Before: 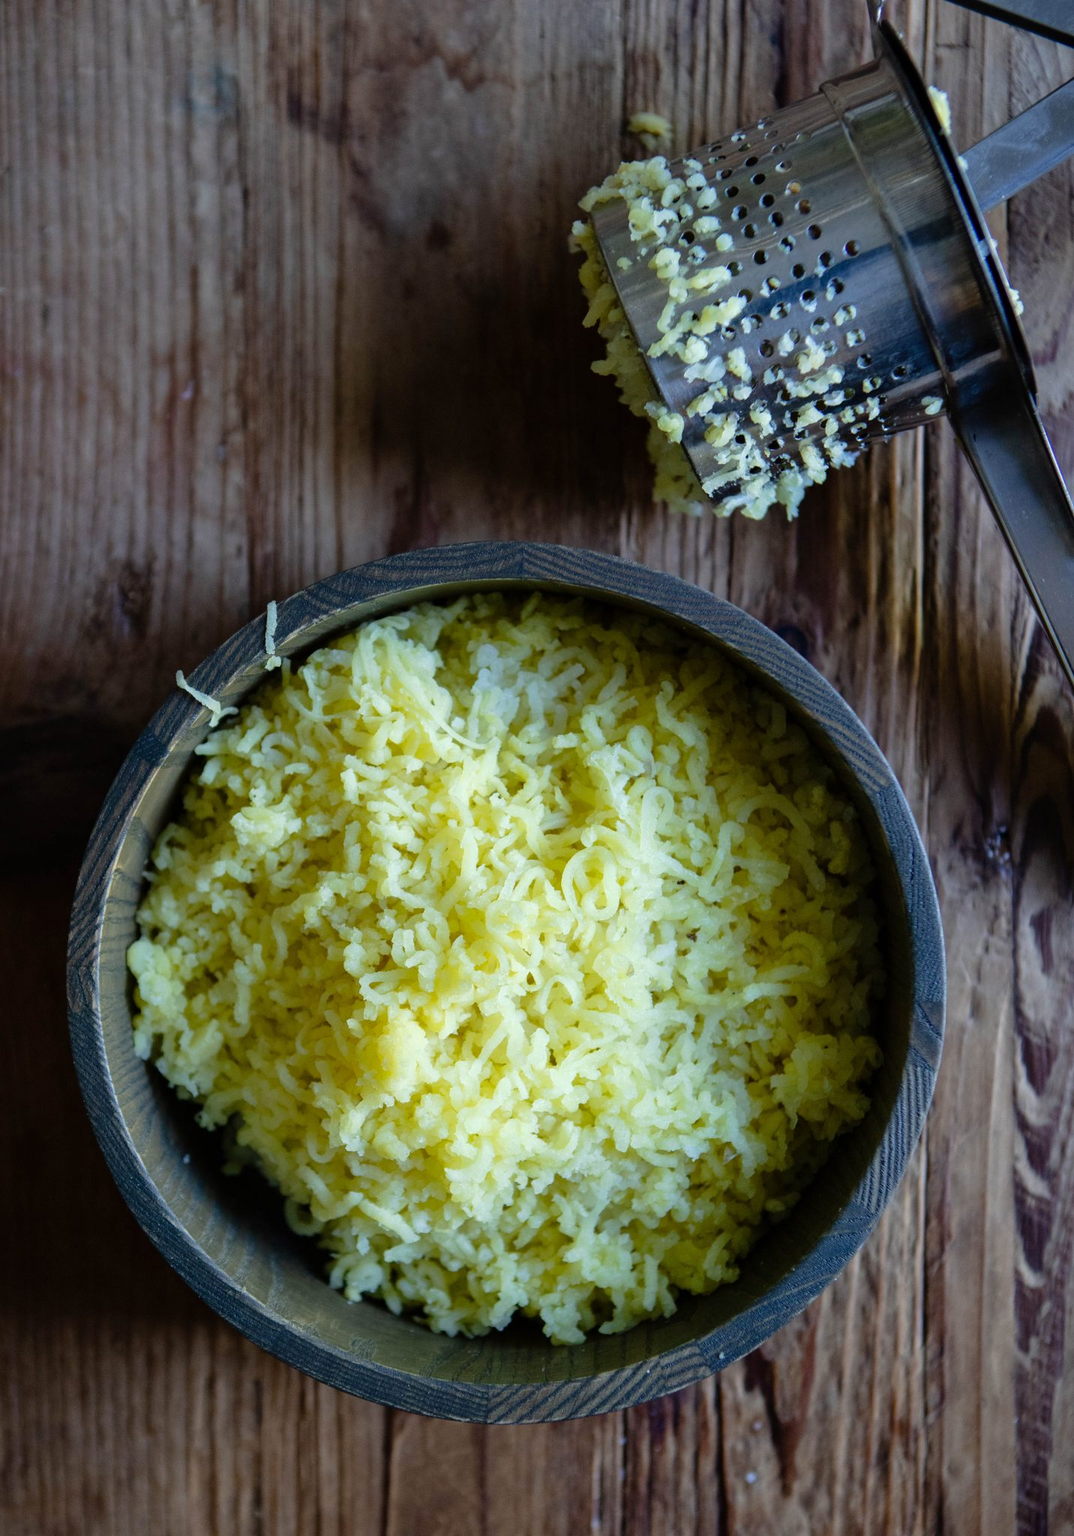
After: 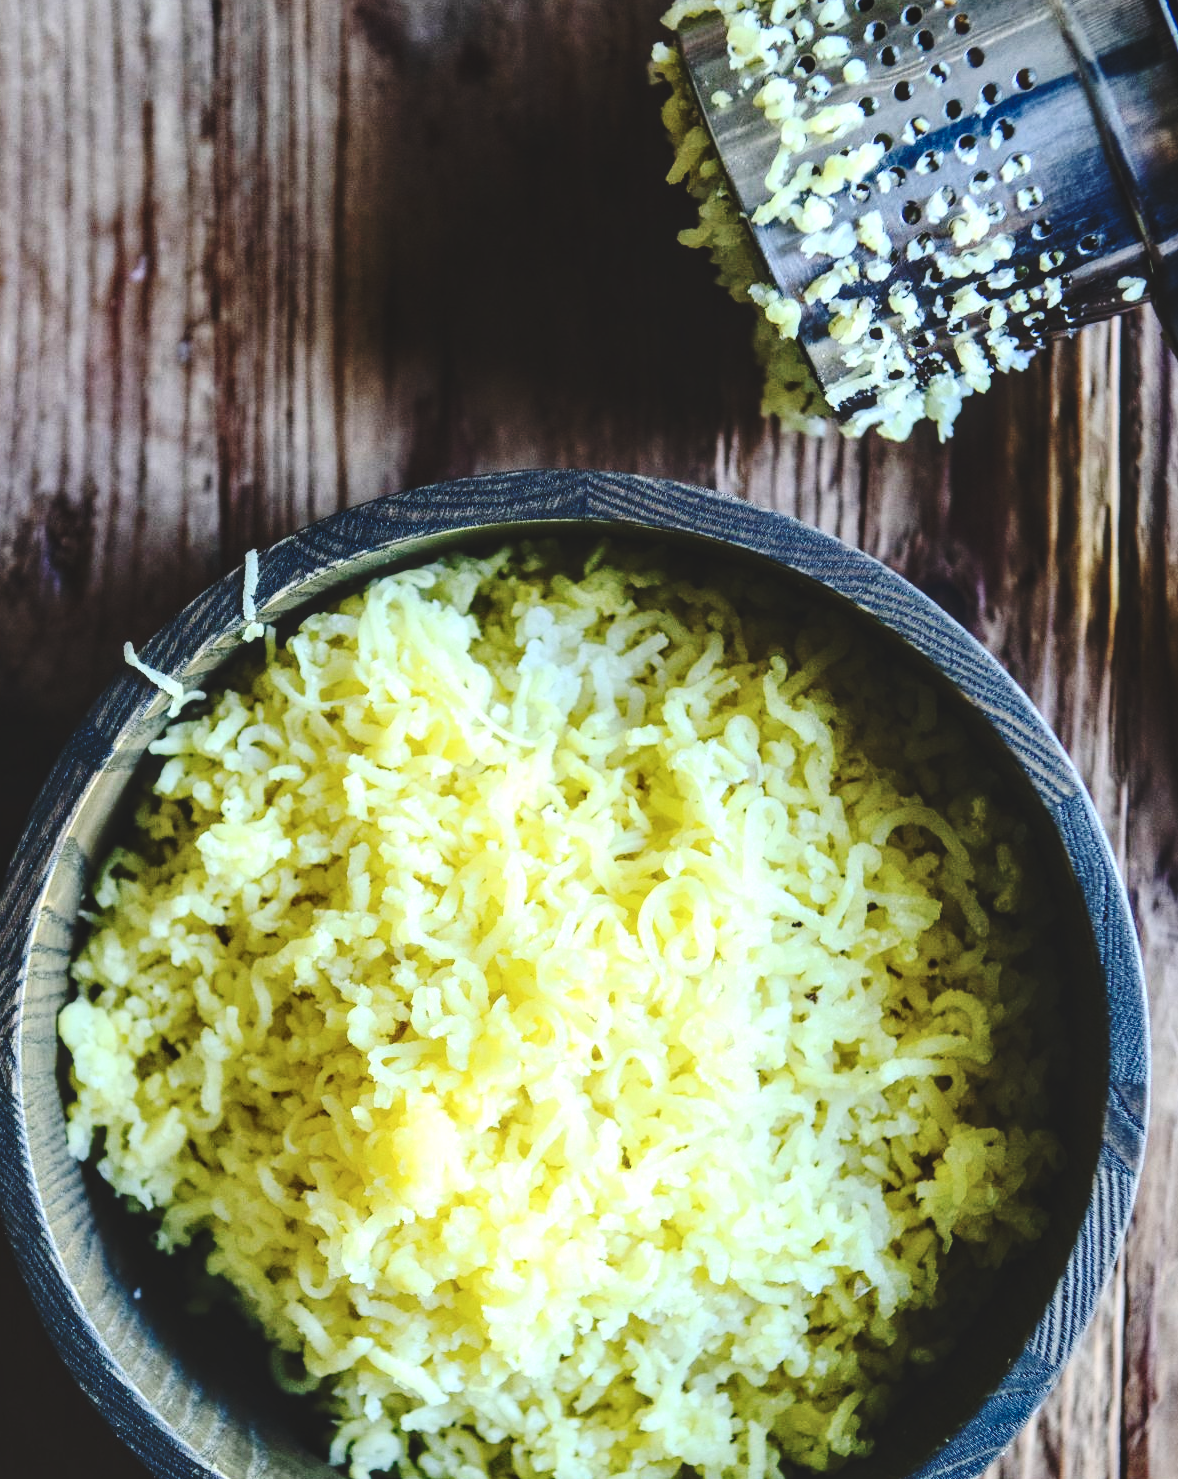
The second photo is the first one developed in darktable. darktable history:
crop: left 7.764%, top 12.327%, right 9.941%, bottom 15.445%
tone equalizer: mask exposure compensation -0.495 EV
exposure: exposure 0.66 EV, compensate highlight preservation false
local contrast: on, module defaults
contrast brightness saturation: contrast 0.275
base curve: curves: ch0 [(0, 0.024) (0.055, 0.065) (0.121, 0.166) (0.236, 0.319) (0.693, 0.726) (1, 1)], preserve colors none
